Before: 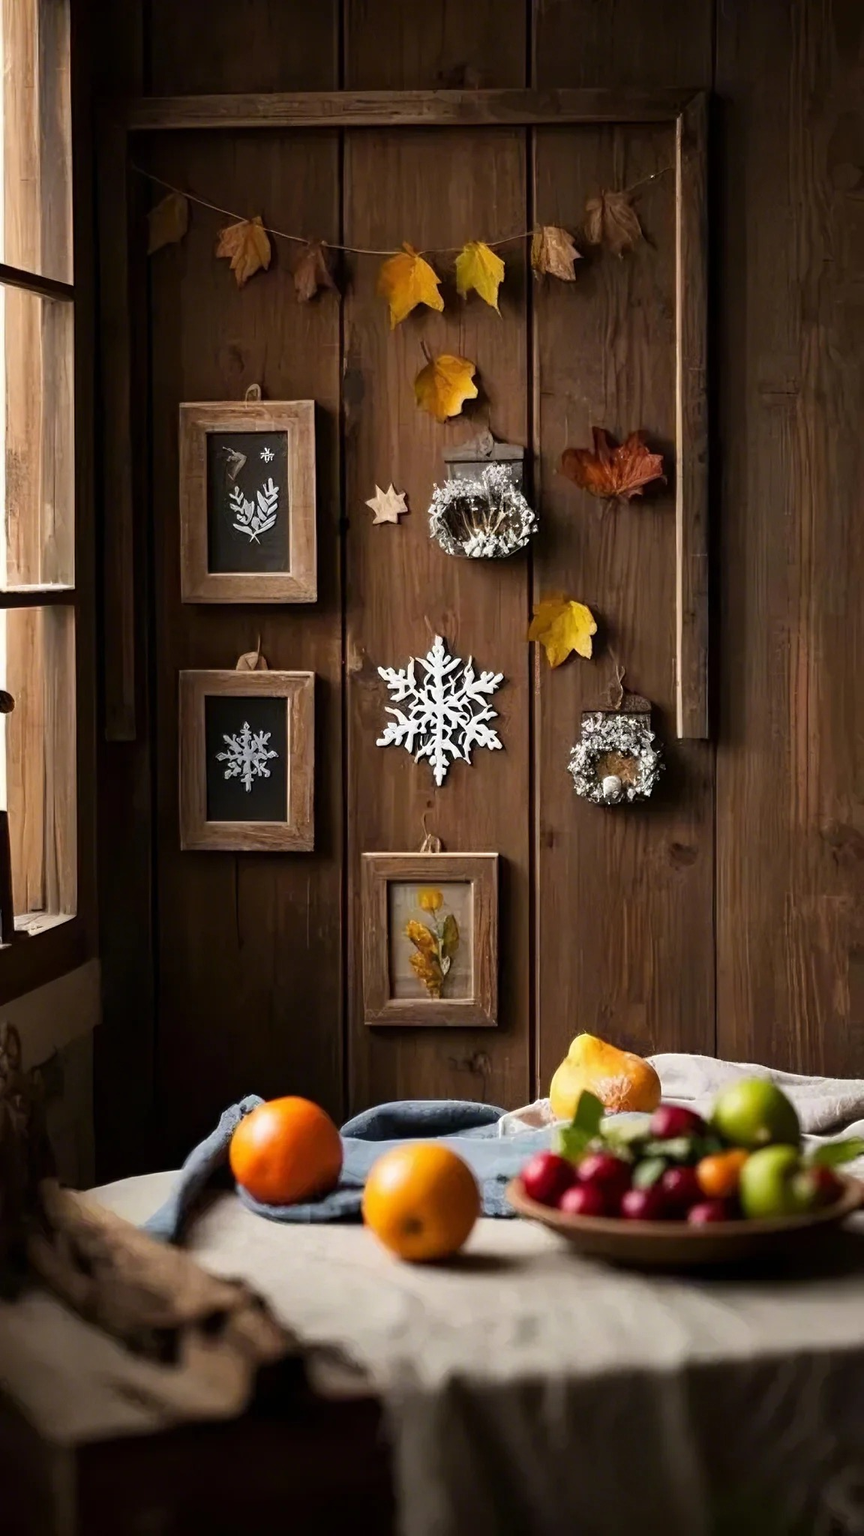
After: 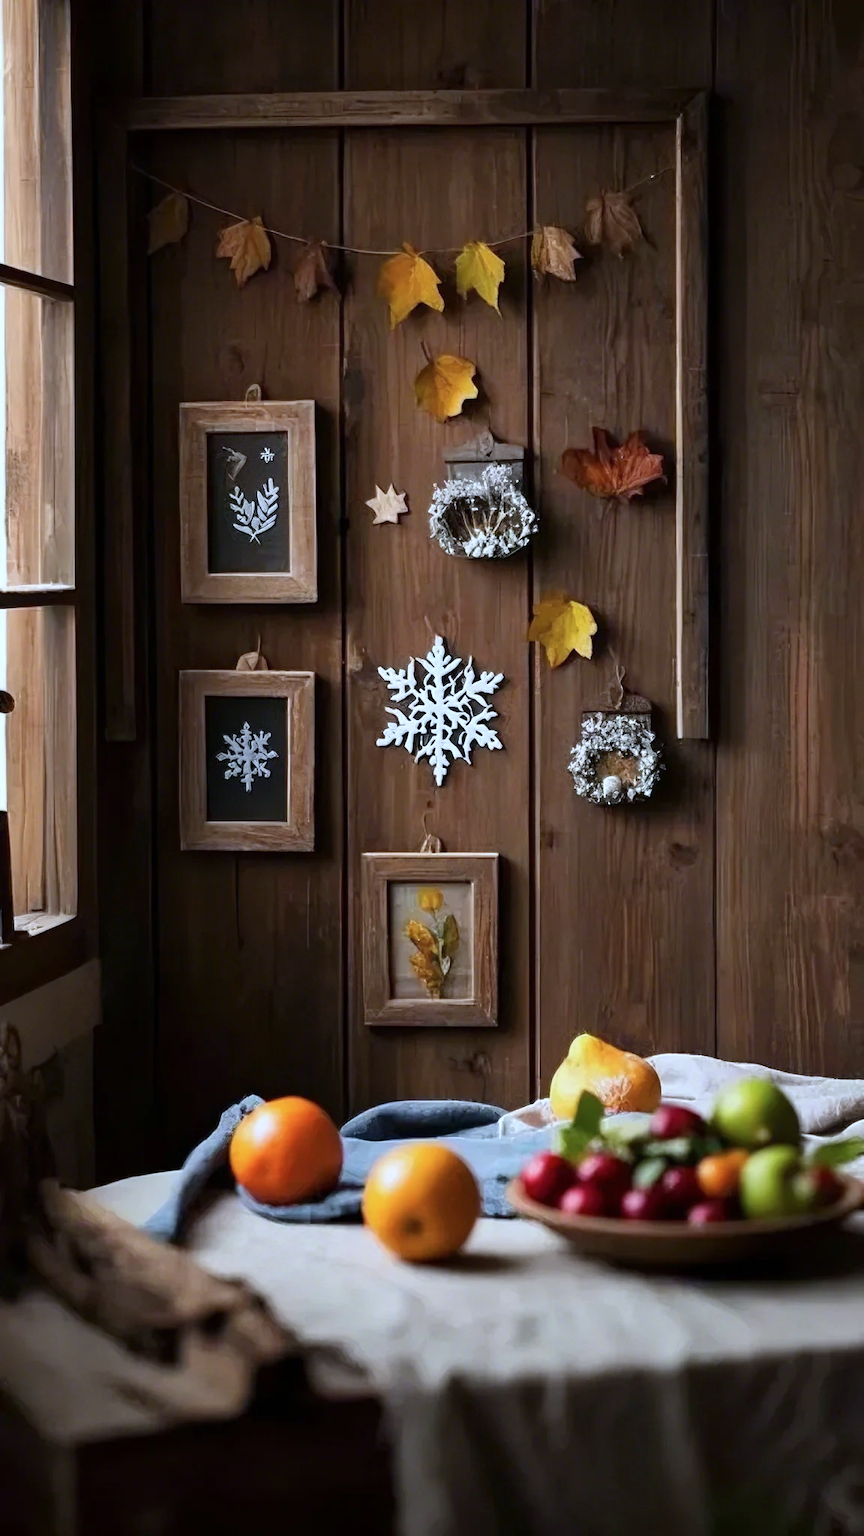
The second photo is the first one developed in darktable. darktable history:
color calibration: x 0.38, y 0.389, temperature 4078.65 K
